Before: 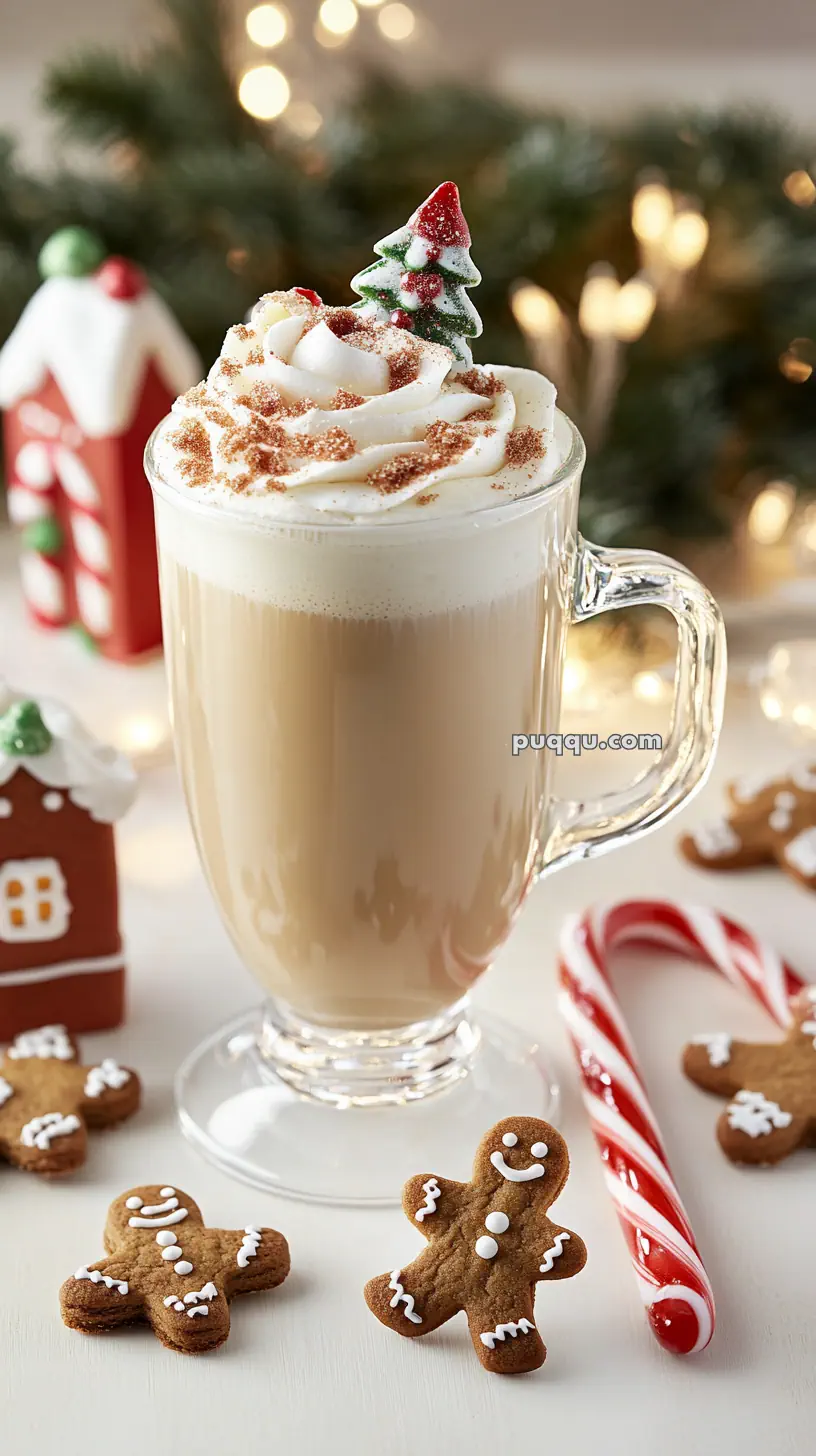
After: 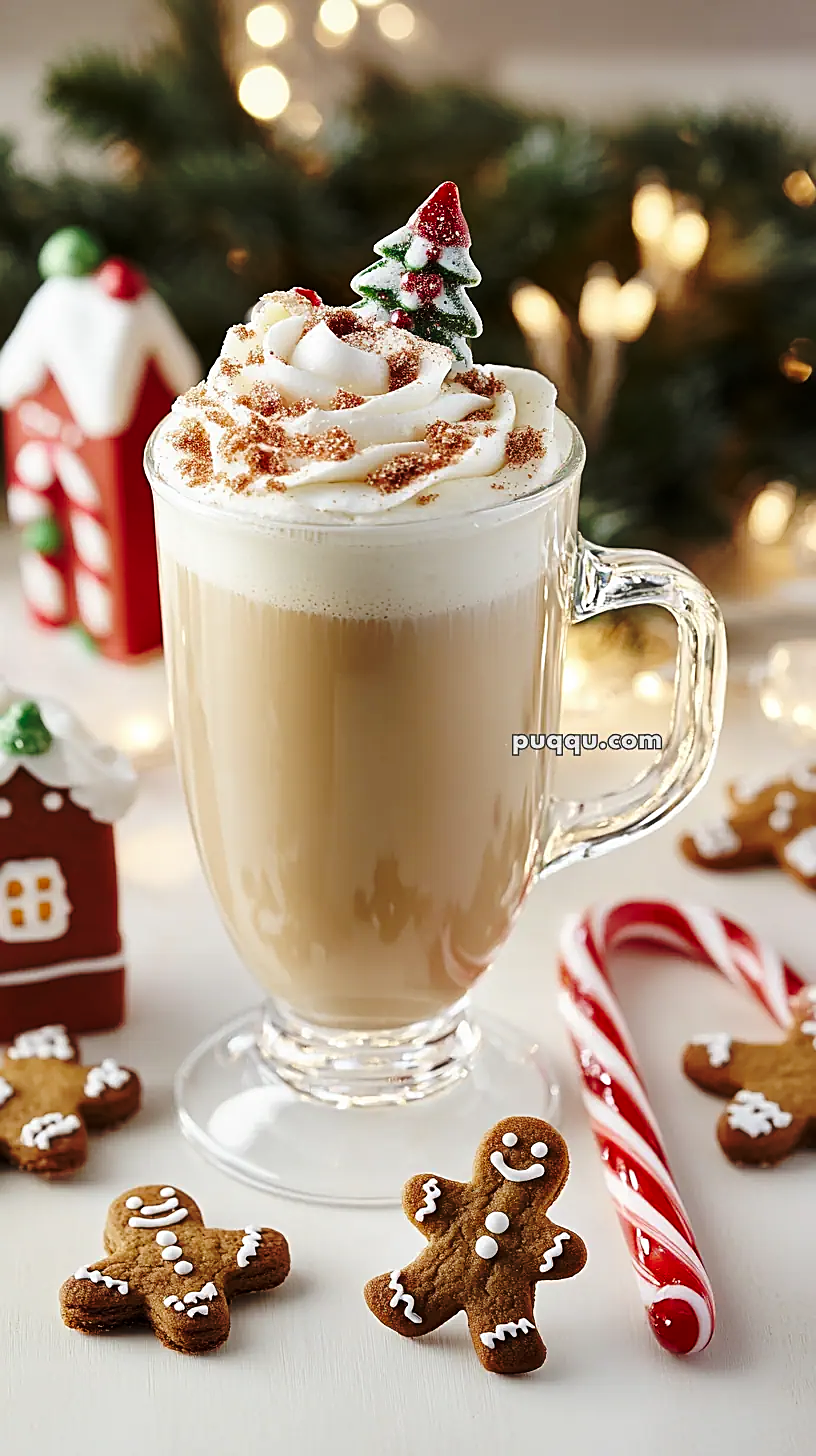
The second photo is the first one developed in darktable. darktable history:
base curve: curves: ch0 [(0, 0) (0.073, 0.04) (0.157, 0.139) (0.492, 0.492) (0.758, 0.758) (1, 1)], preserve colors none
sharpen: on, module defaults
